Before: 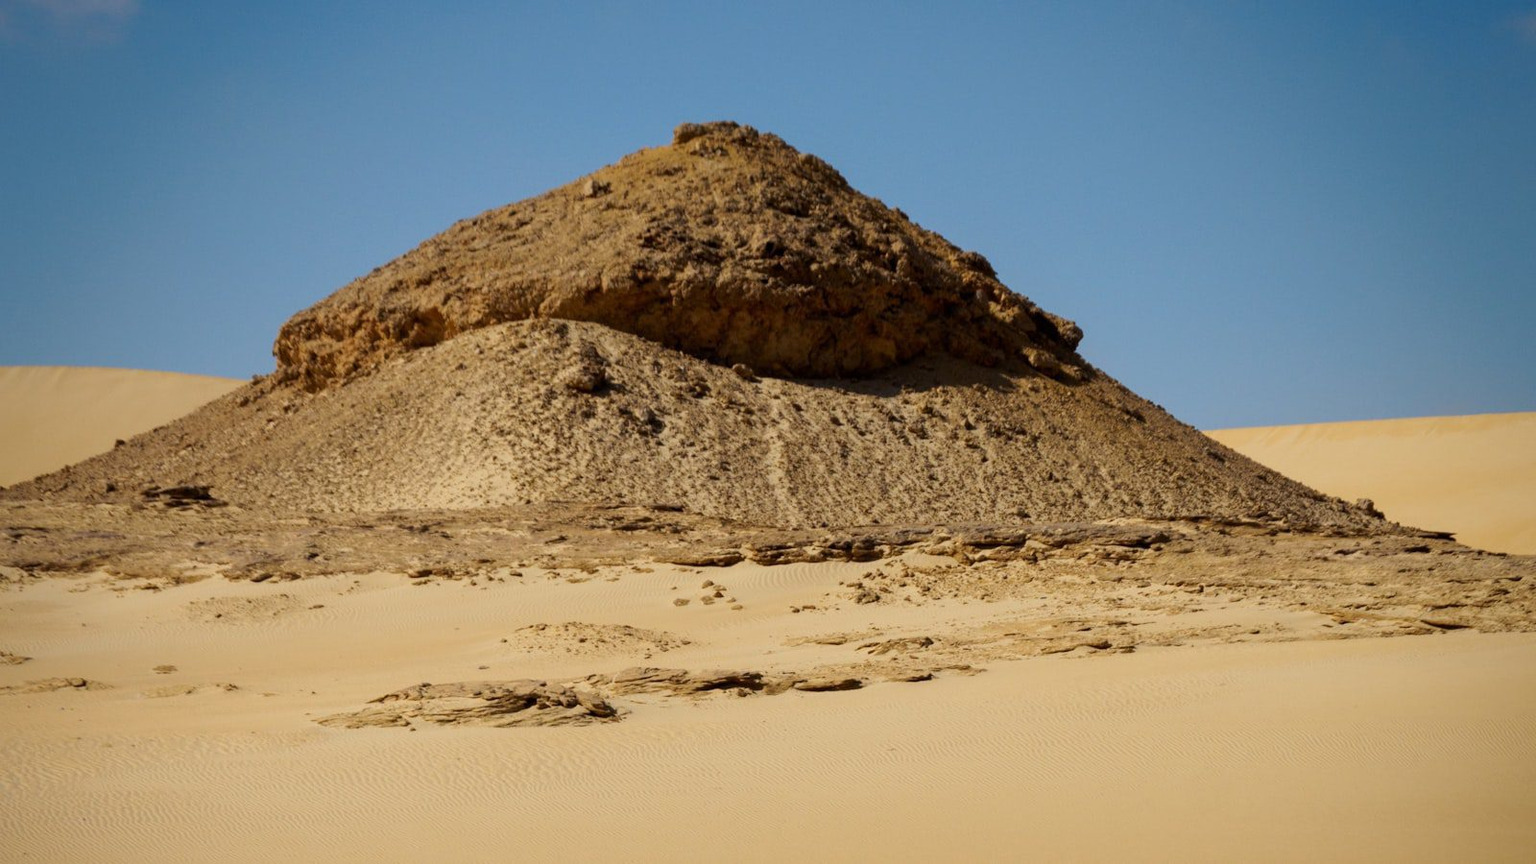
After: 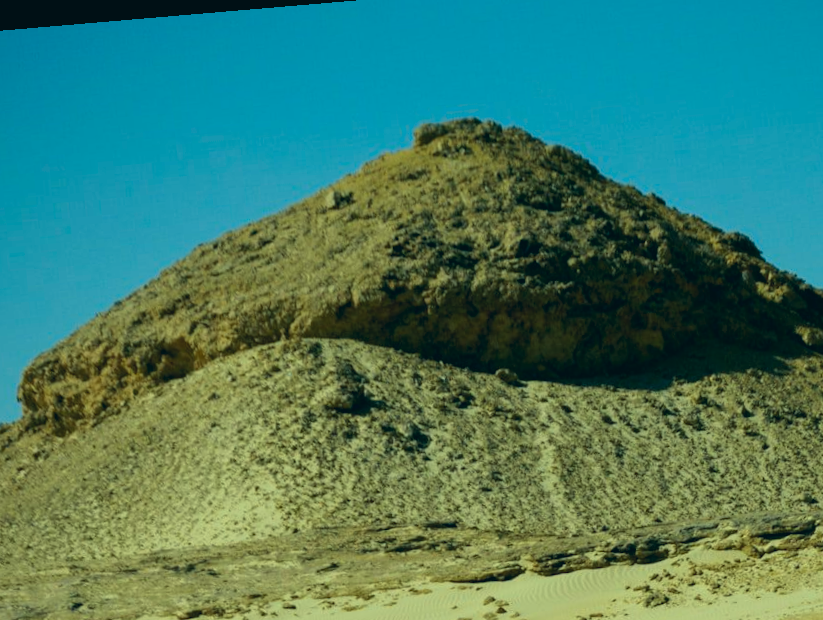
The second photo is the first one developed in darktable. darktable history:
color correction: highlights a* -20.08, highlights b* 9.8, shadows a* -20.4, shadows b* -10.76
crop: left 17.835%, top 7.675%, right 32.881%, bottom 32.213%
rotate and perspective: rotation -4.86°, automatic cropping off
